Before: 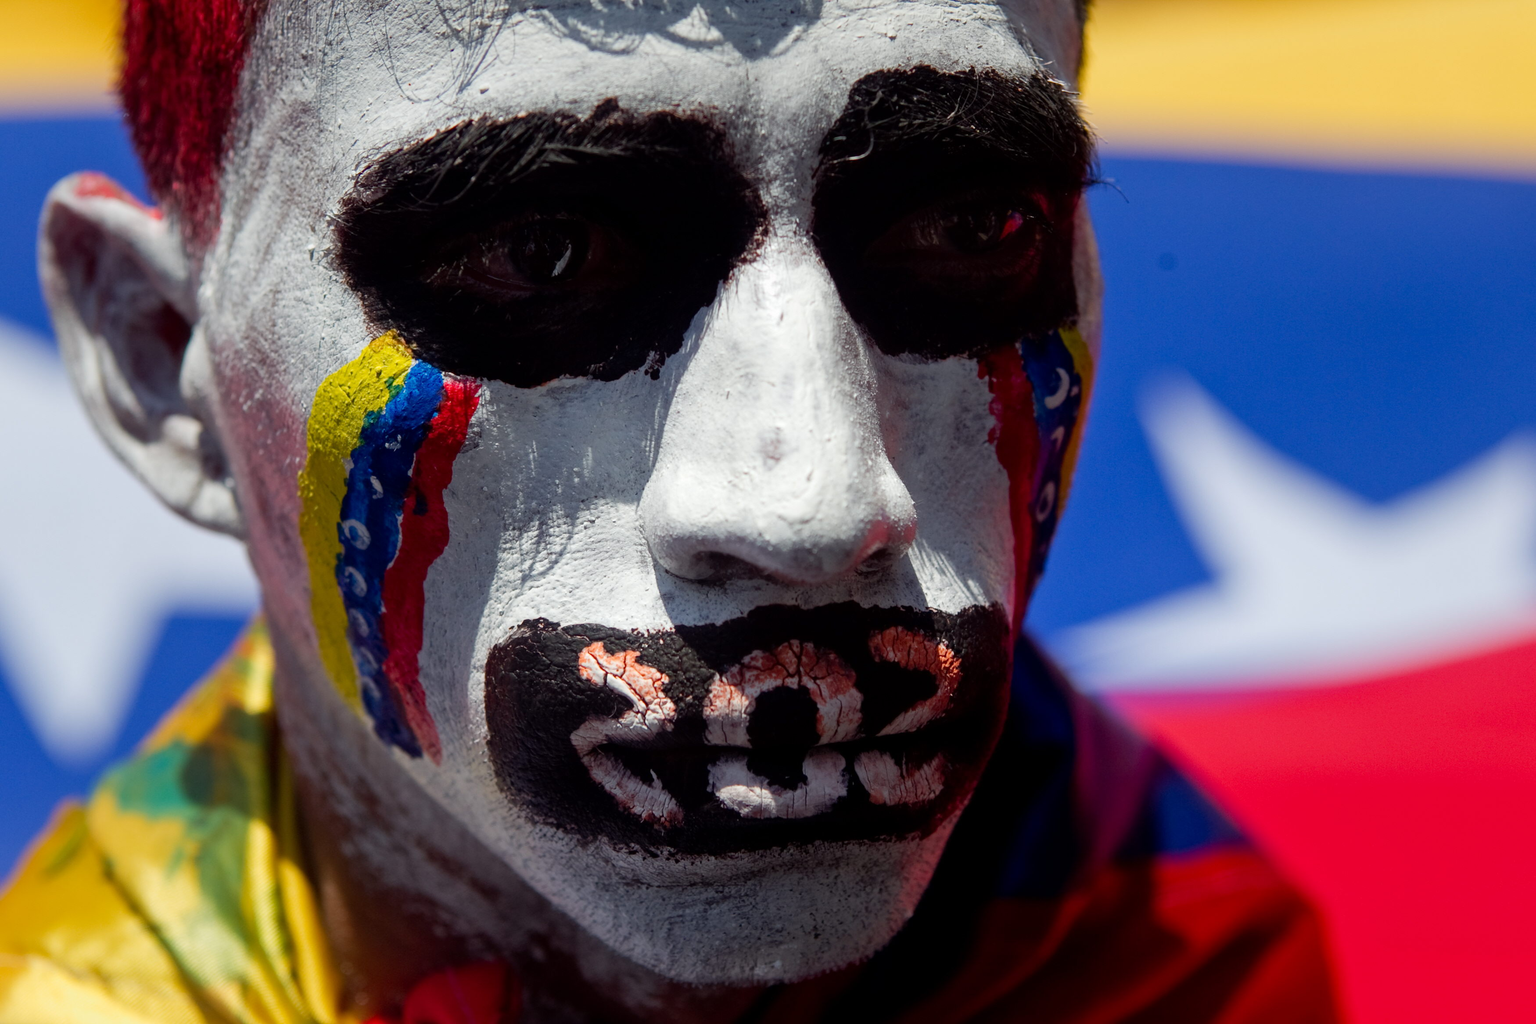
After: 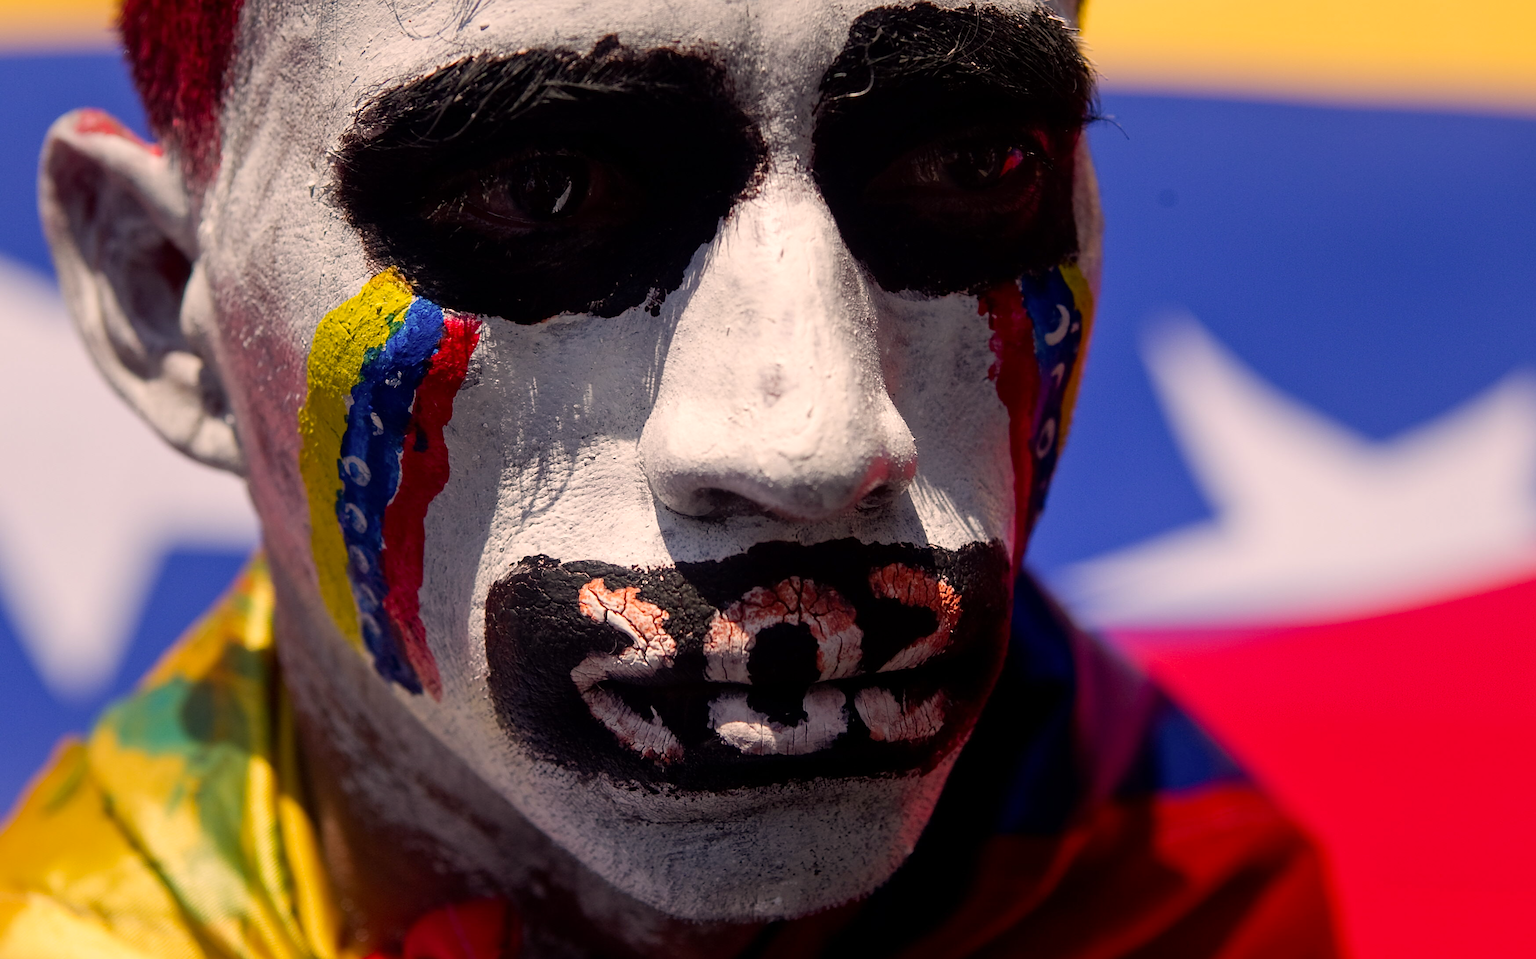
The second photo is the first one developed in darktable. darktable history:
crop and rotate: top 6.25%
color correction: highlights a* 11.96, highlights b* 11.58
sharpen: on, module defaults
